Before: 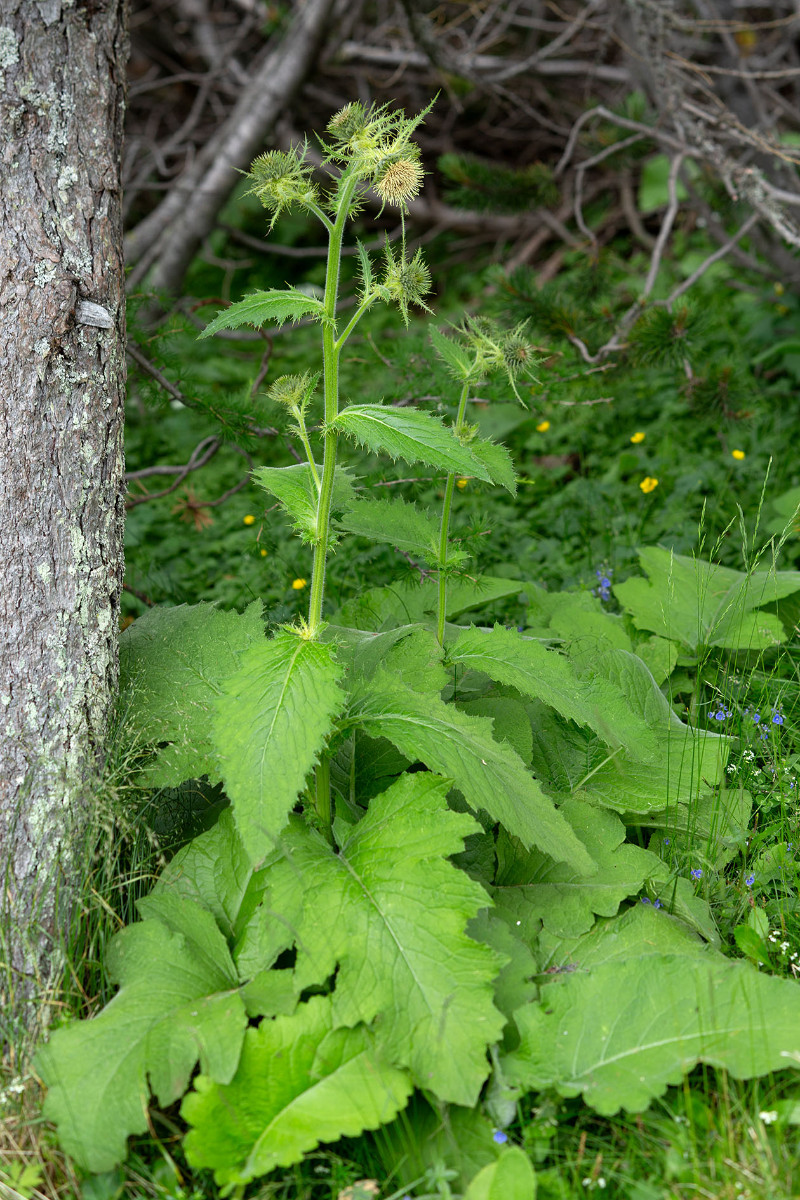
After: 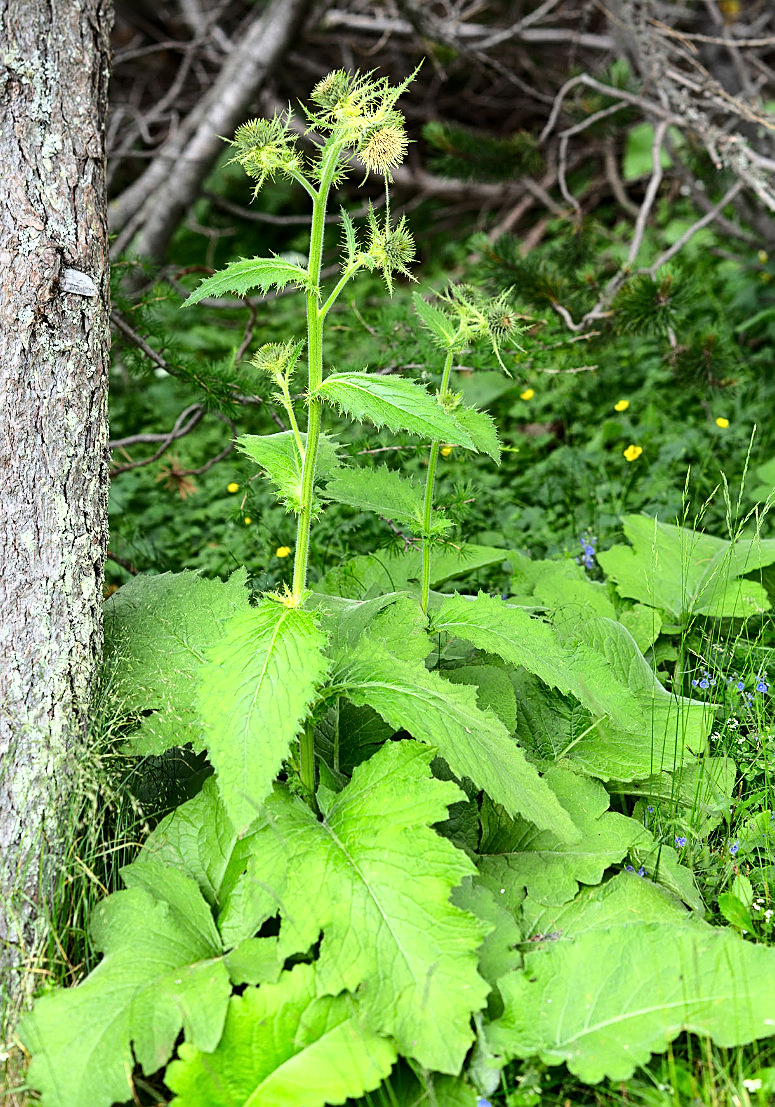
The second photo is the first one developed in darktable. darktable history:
crop: left 2.007%, top 2.748%, right 1.021%, bottom 4.976%
sharpen: on, module defaults
levels: mode automatic
base curve: curves: ch0 [(0, 0) (0.036, 0.037) (0.121, 0.228) (0.46, 0.76) (0.859, 0.983) (1, 1)], preserve colors average RGB
